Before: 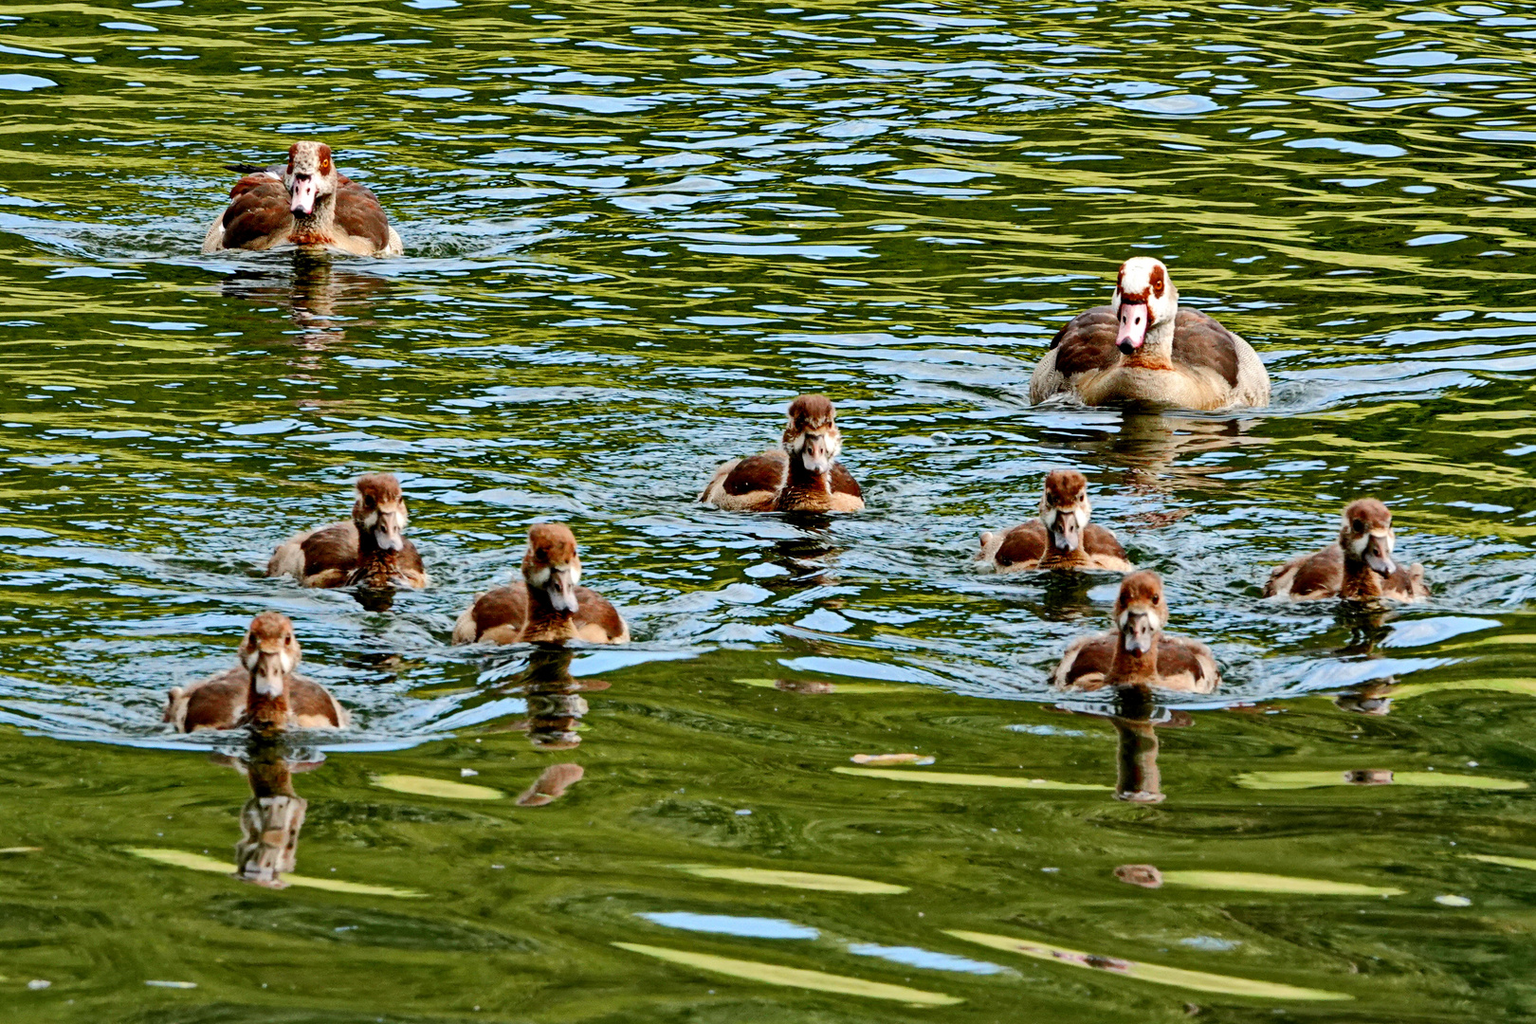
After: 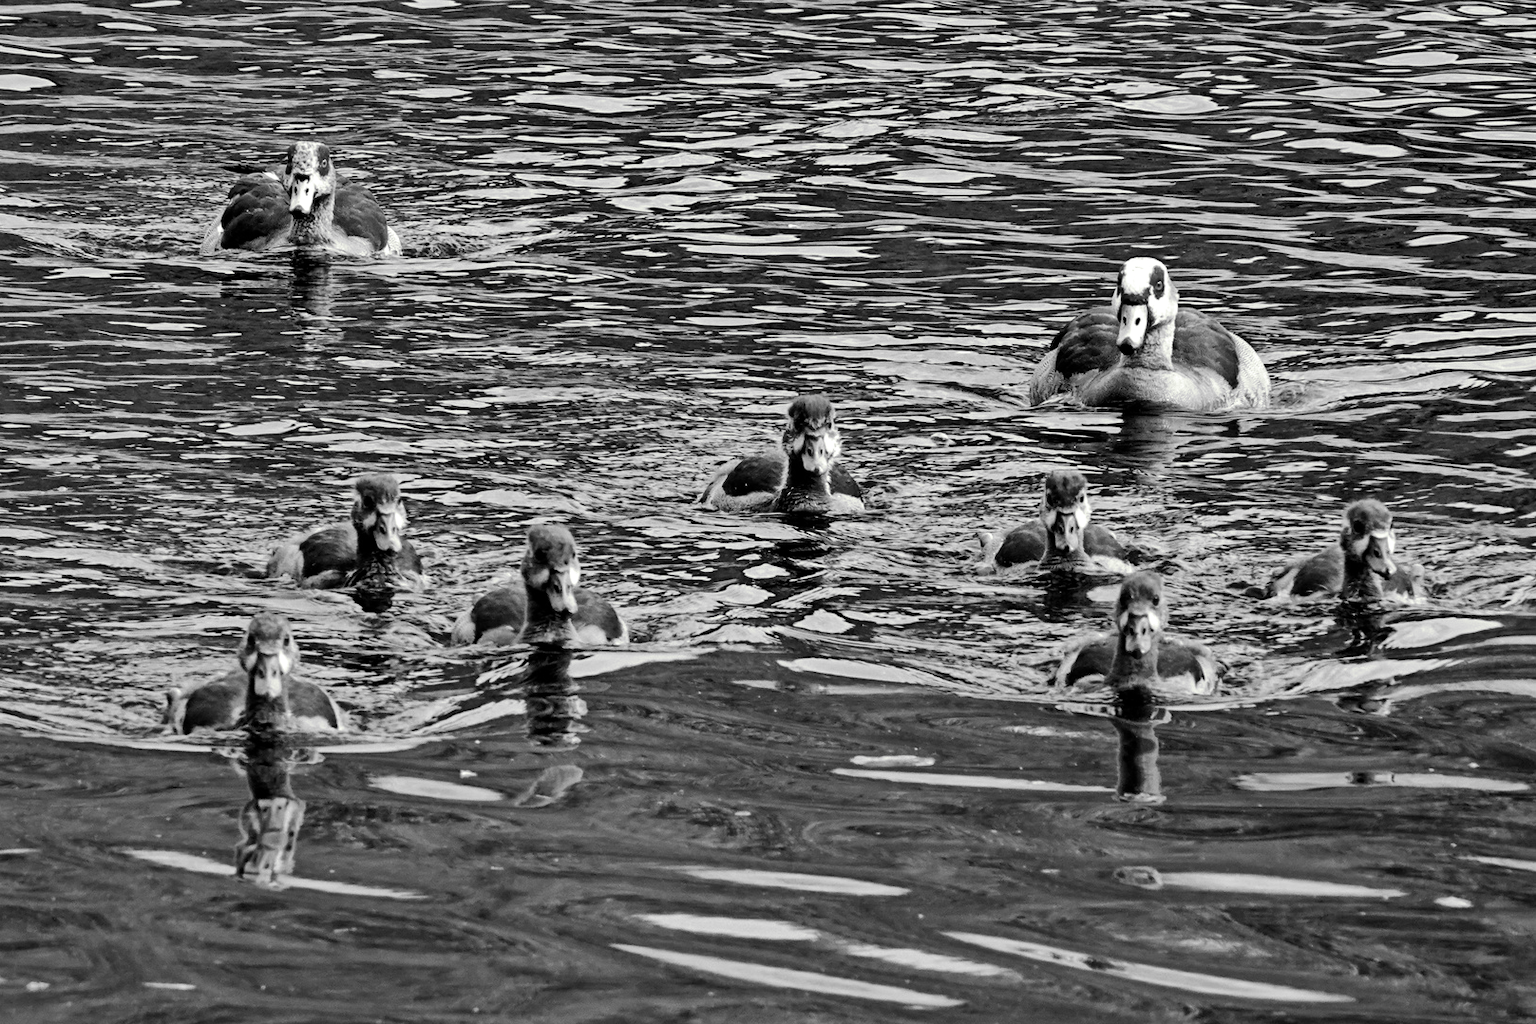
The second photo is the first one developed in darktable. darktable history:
crop and rotate: left 0.126%
color balance: gamma [0.9, 0.988, 0.975, 1.025], gain [1.05, 1, 1, 1]
split-toning: shadows › saturation 0.61, highlights › saturation 0.58, balance -28.74, compress 87.36%
monochrome: on, module defaults
